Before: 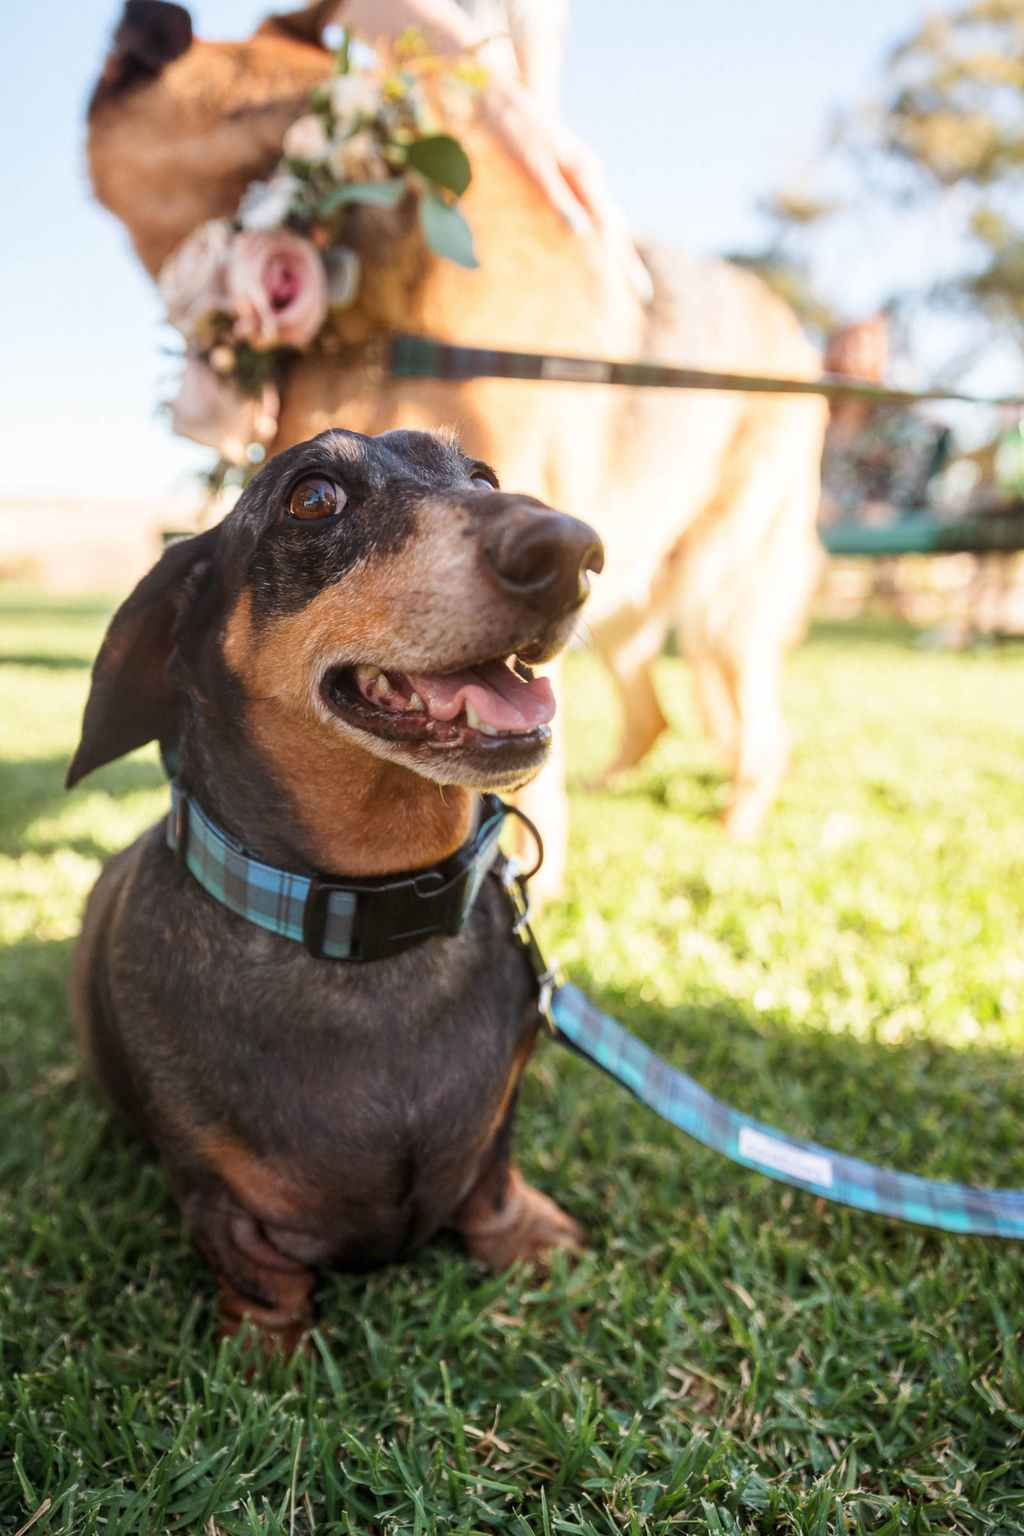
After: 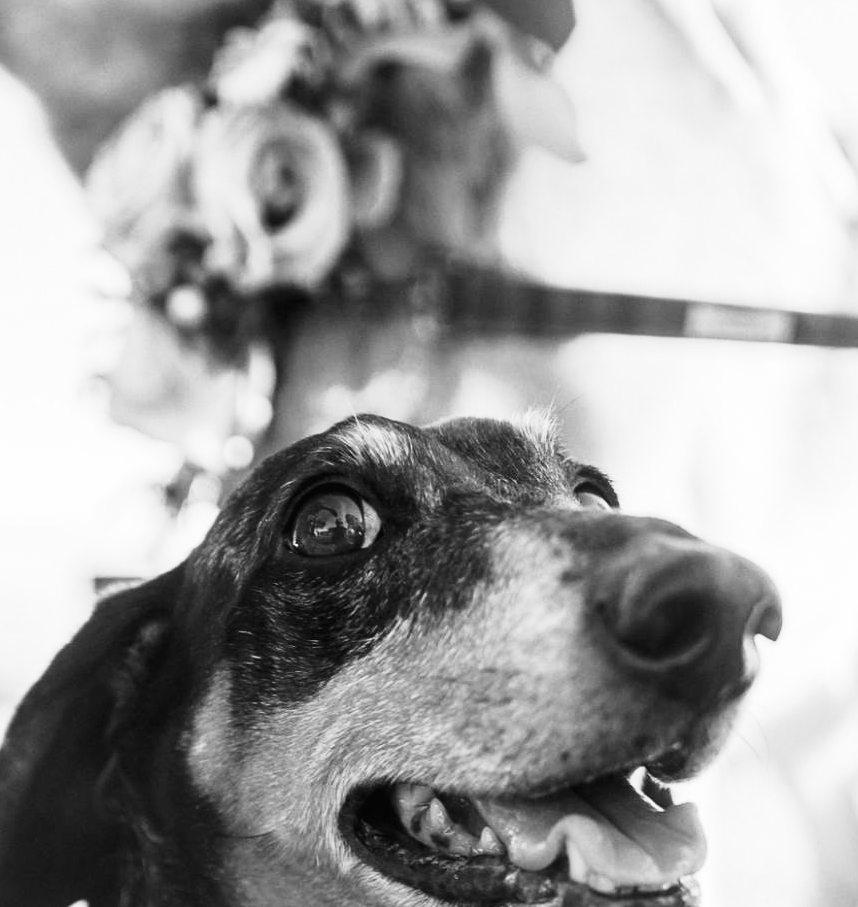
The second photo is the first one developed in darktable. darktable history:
crop: left 10.121%, top 10.631%, right 36.218%, bottom 51.526%
monochrome: on, module defaults
tone curve: curves: ch0 [(0.016, 0.011) (0.084, 0.026) (0.469, 0.508) (0.721, 0.862) (1, 1)], color space Lab, linked channels, preserve colors none
